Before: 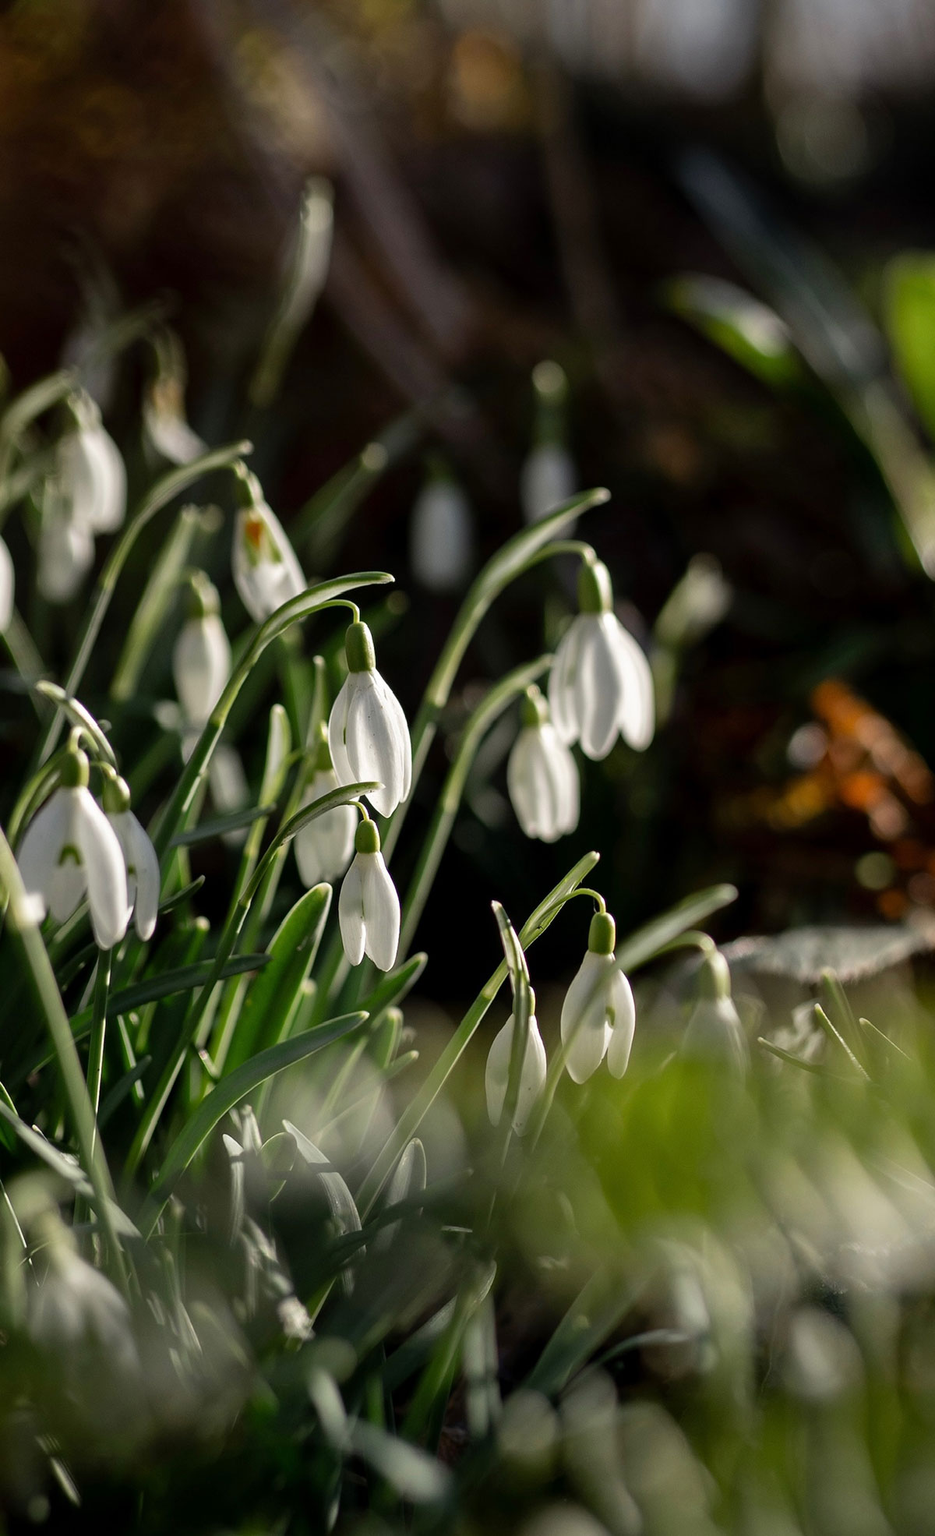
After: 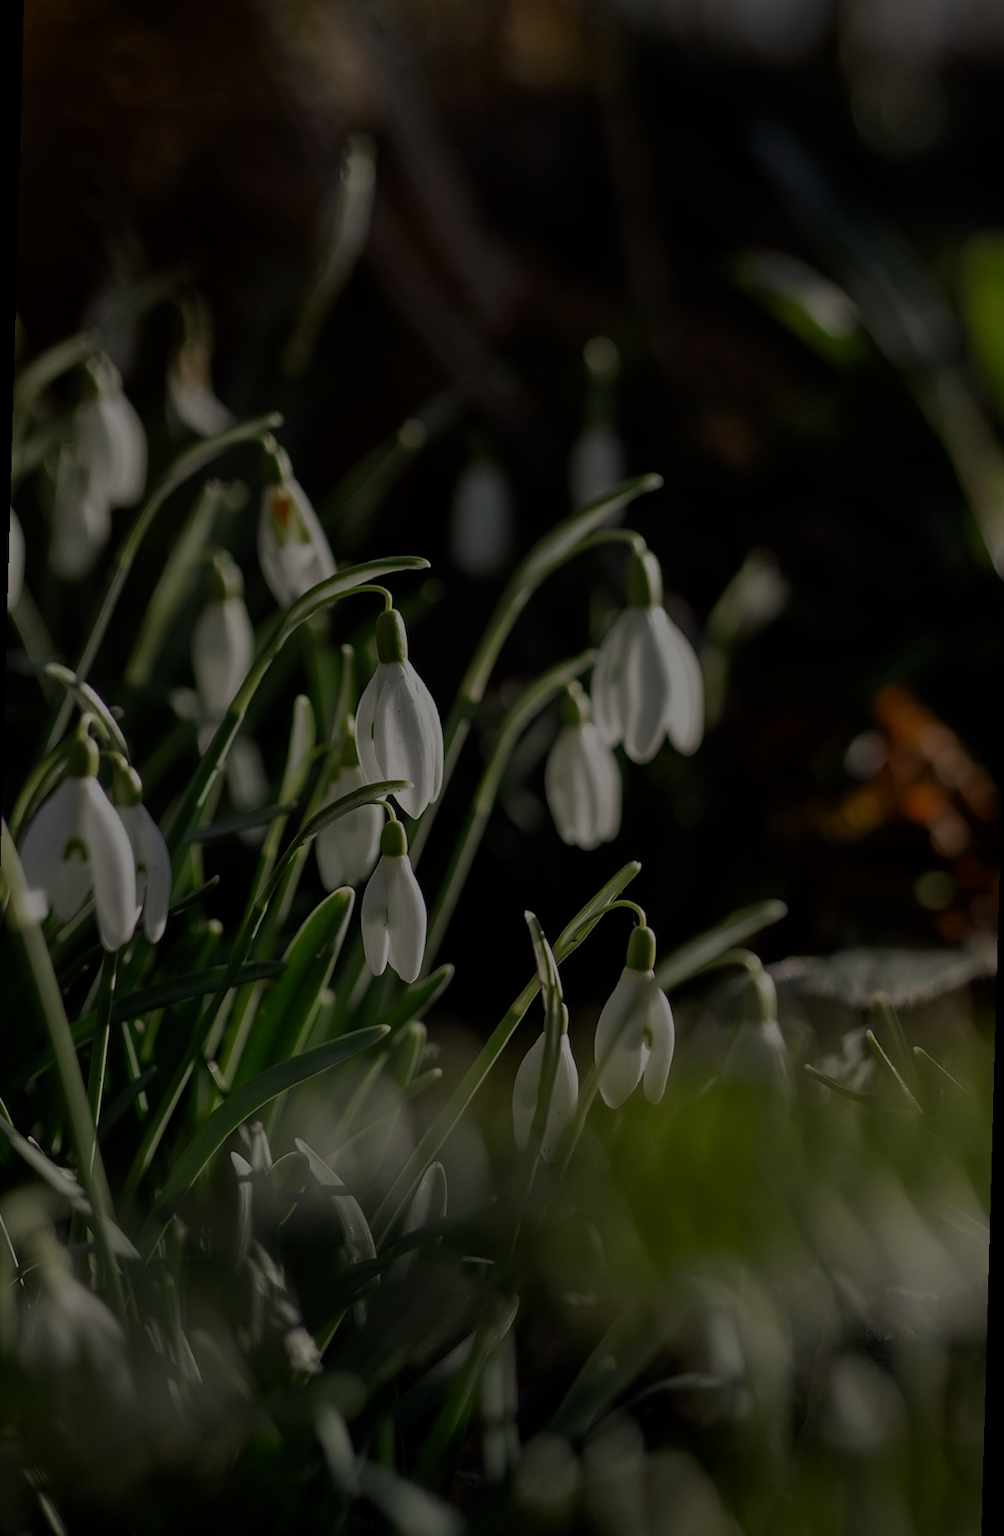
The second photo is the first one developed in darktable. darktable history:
exposure: exposure -2.002 EV, compensate highlight preservation false
rotate and perspective: rotation 1.57°, crop left 0.018, crop right 0.982, crop top 0.039, crop bottom 0.961
